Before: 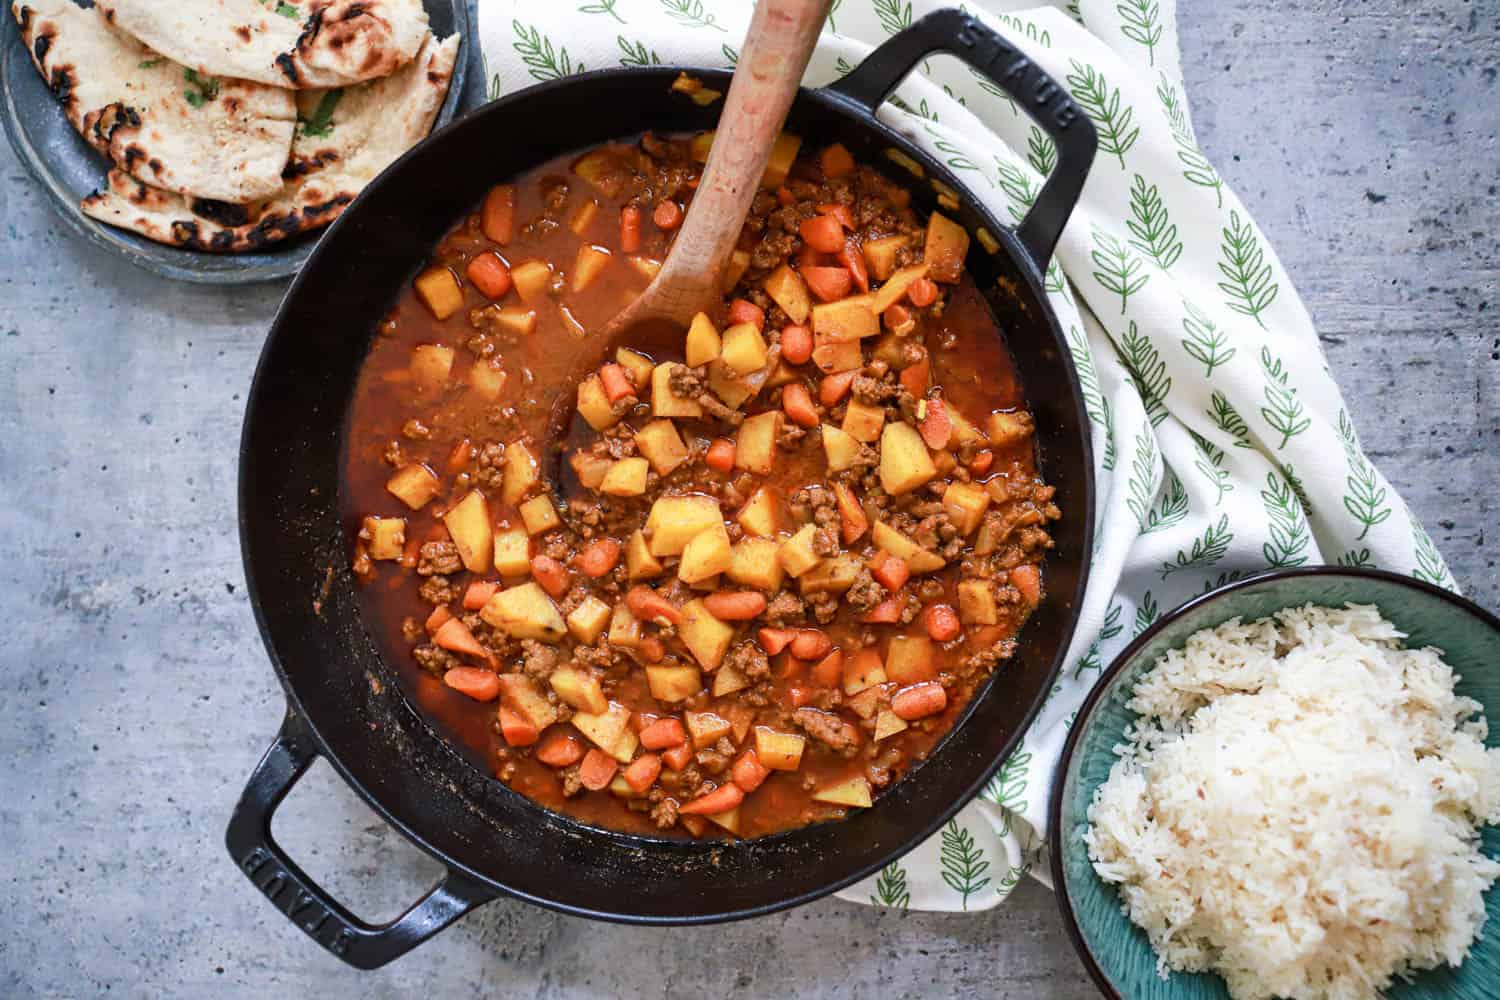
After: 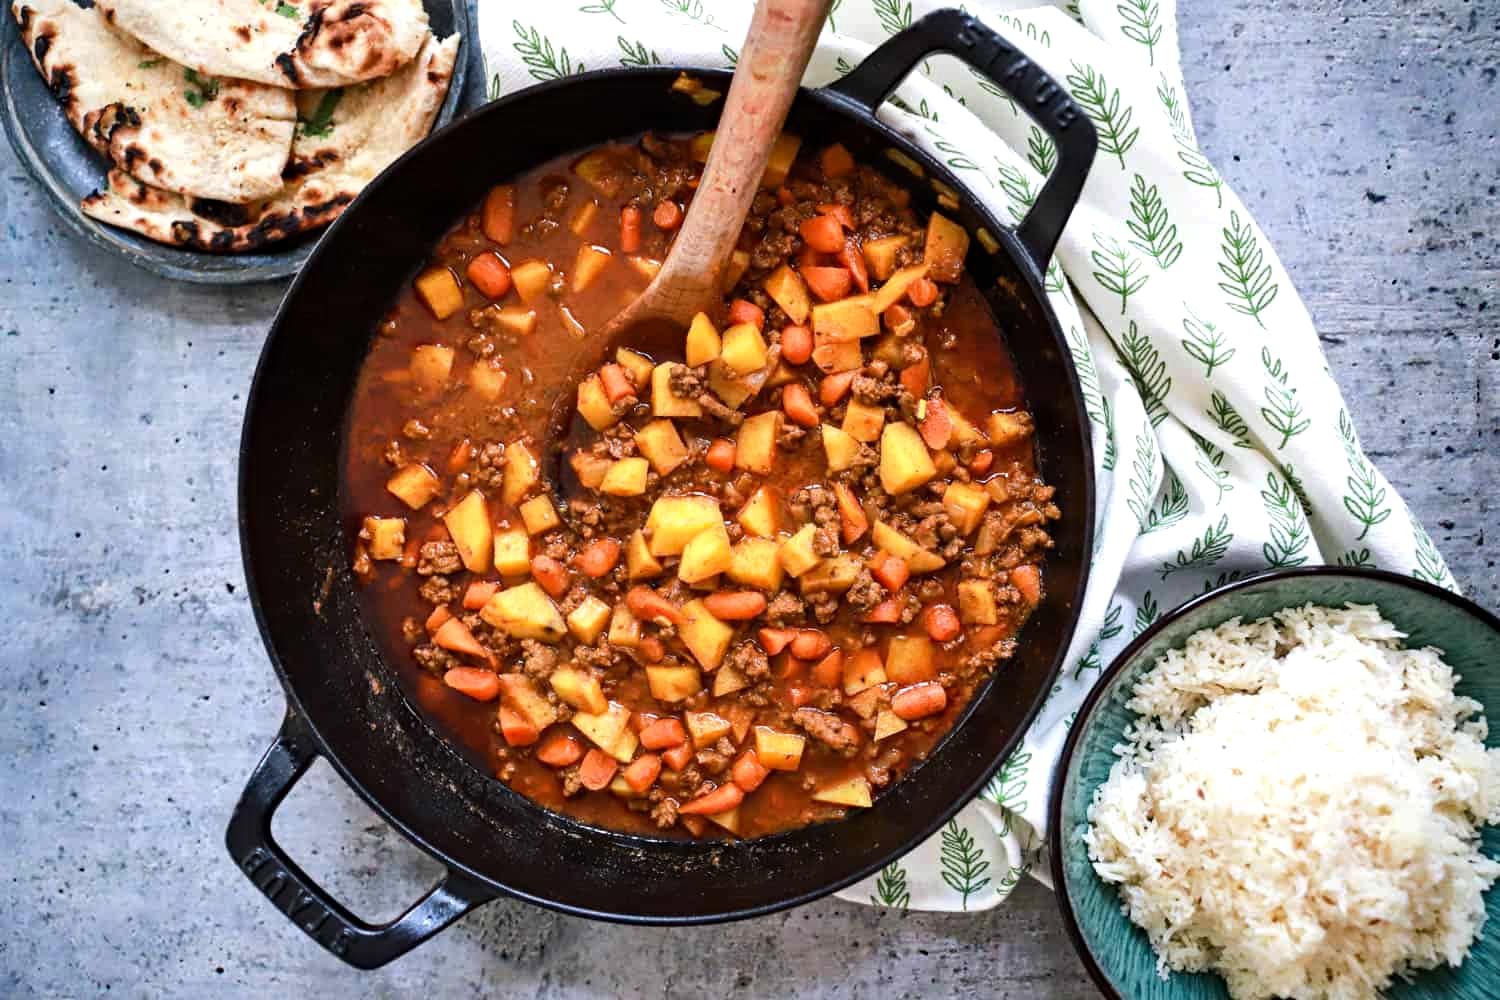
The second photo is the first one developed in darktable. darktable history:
tone equalizer: -8 EV -0.417 EV, -7 EV -0.389 EV, -6 EV -0.333 EV, -5 EV -0.222 EV, -3 EV 0.222 EV, -2 EV 0.333 EV, -1 EV 0.389 EV, +0 EV 0.417 EV, edges refinement/feathering 500, mask exposure compensation -1.57 EV, preserve details no
haze removal: strength 0.25, distance 0.25, compatibility mode true, adaptive false
